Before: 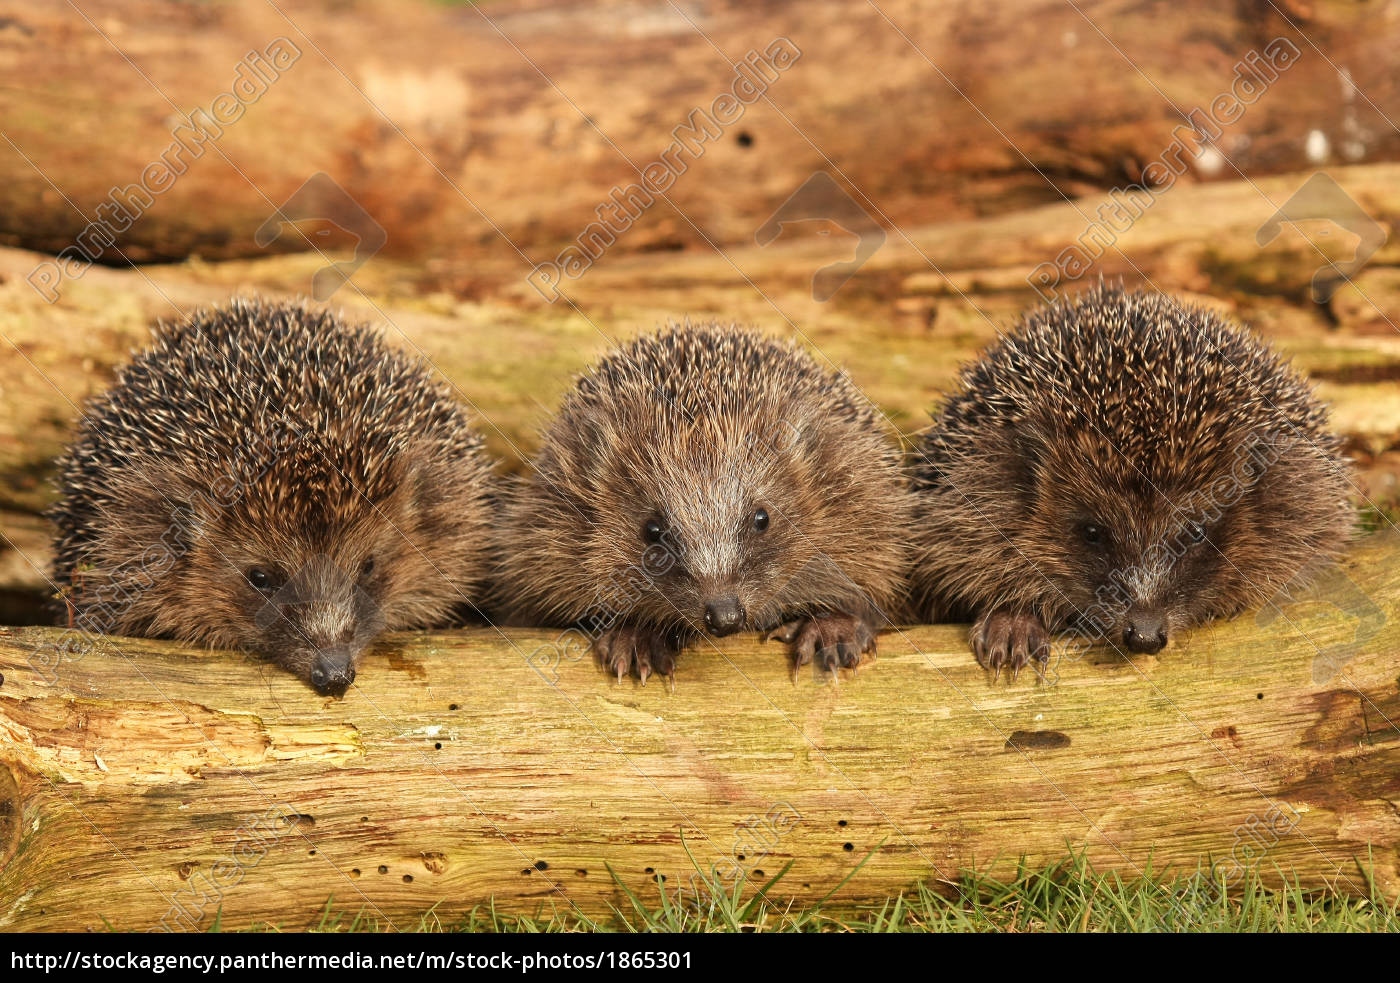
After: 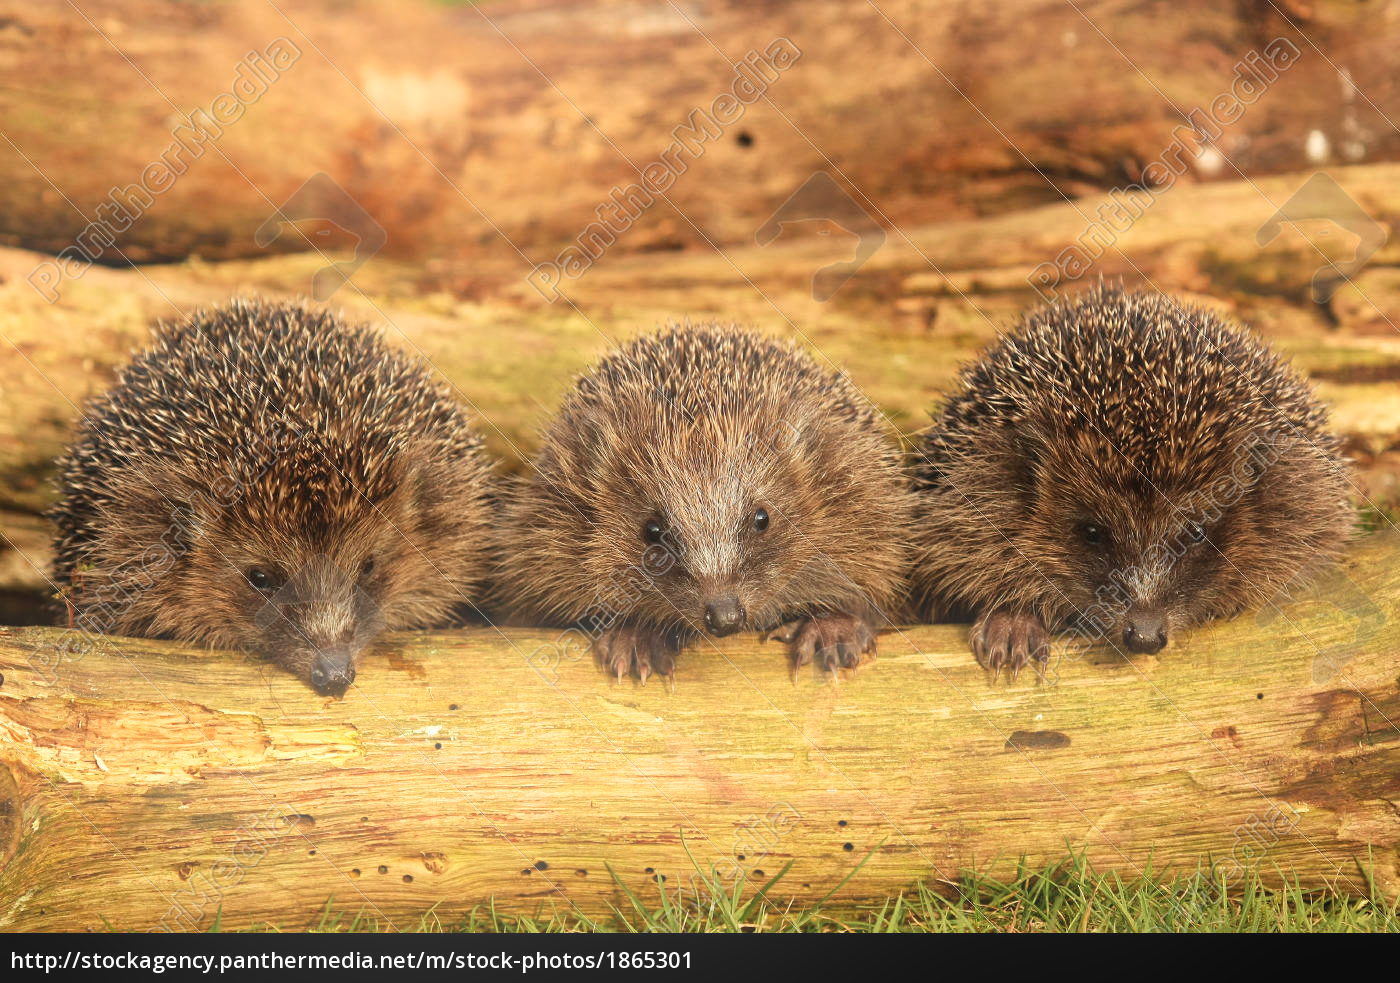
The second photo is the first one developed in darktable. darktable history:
bloom: on, module defaults
tone equalizer: on, module defaults
velvia: on, module defaults
